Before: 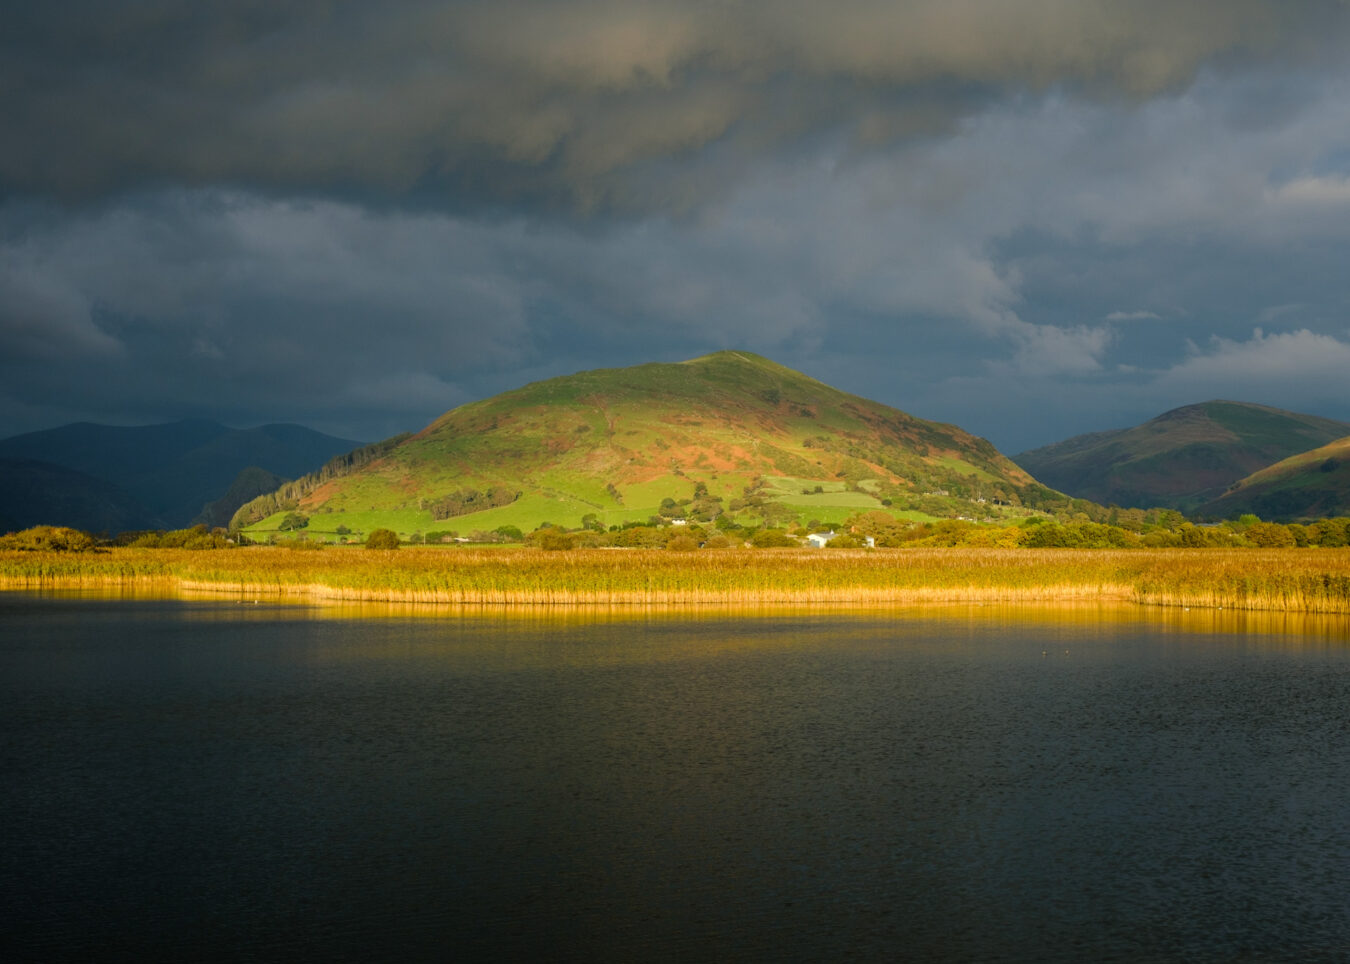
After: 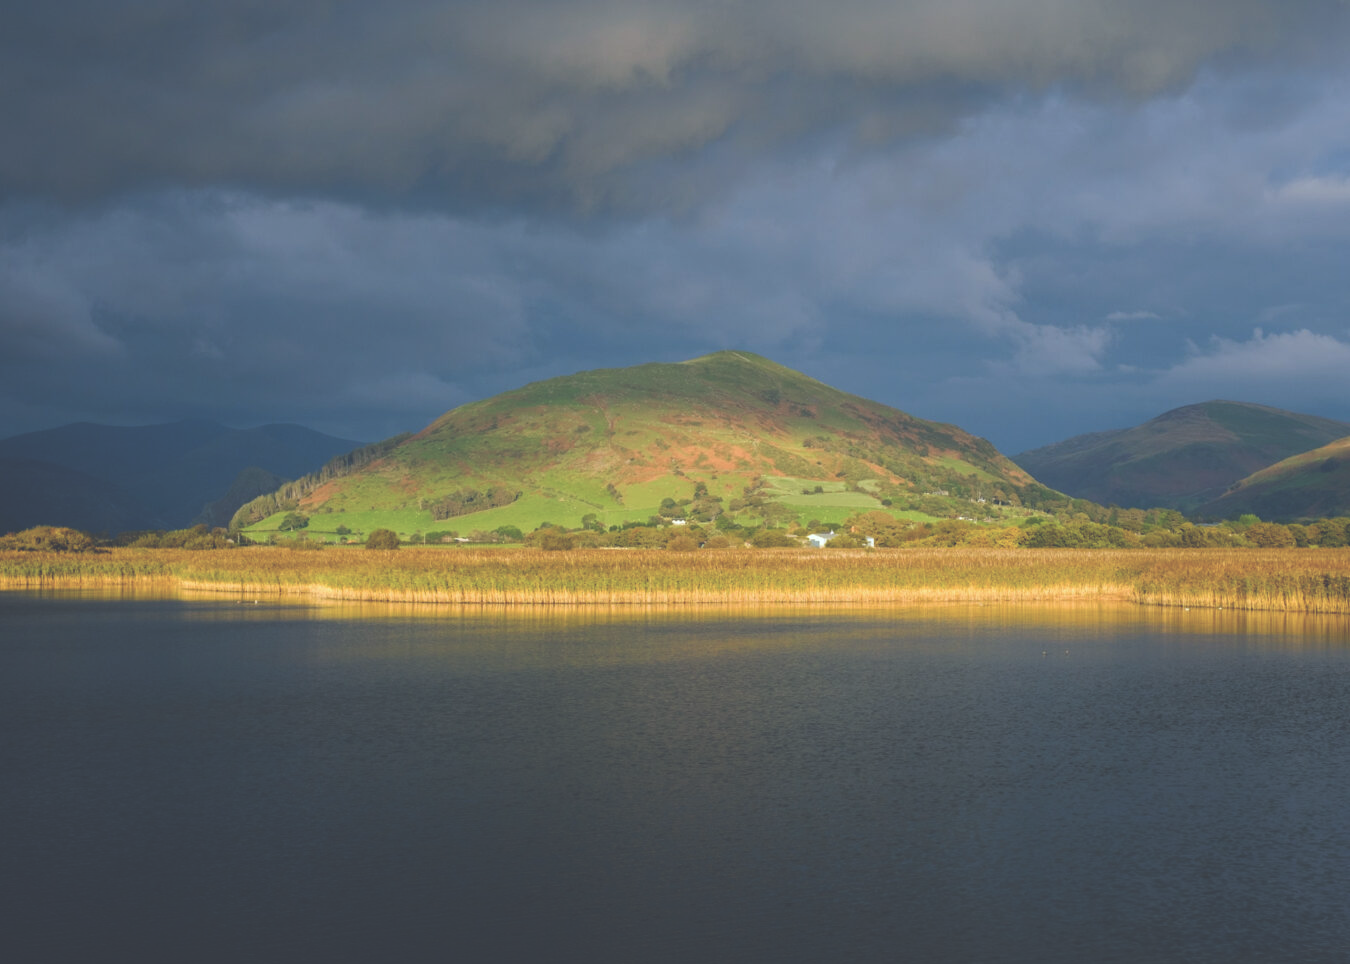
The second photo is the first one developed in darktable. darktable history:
exposure: black level correction -0.04, exposure 0.062 EV, compensate exposure bias true, compensate highlight preservation false
color calibration: illuminant custom, x 0.371, y 0.382, temperature 4283.38 K
